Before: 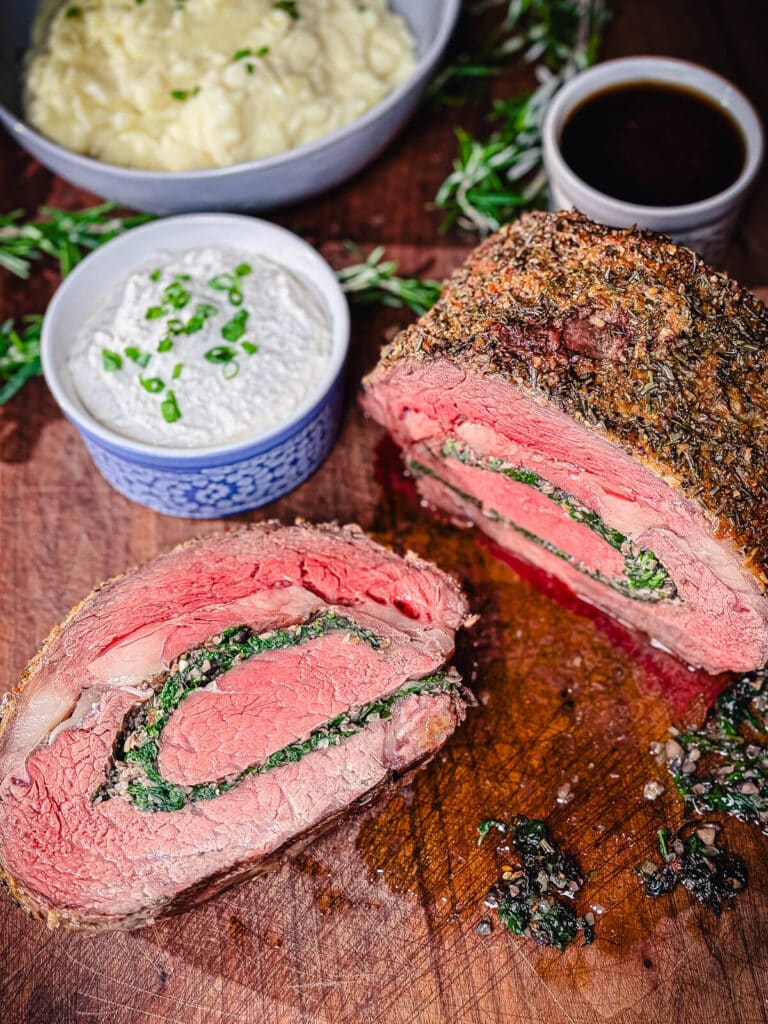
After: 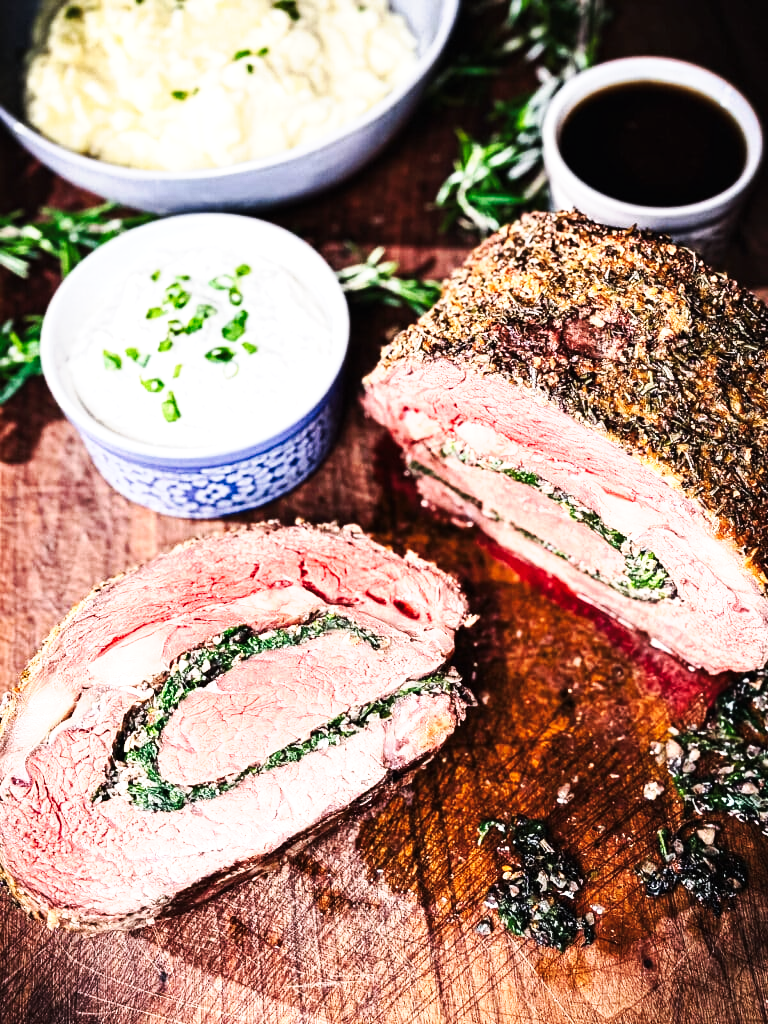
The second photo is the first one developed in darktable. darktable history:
tone equalizer: -8 EV -0.75 EV, -7 EV -0.7 EV, -6 EV -0.6 EV, -5 EV -0.4 EV, -3 EV 0.4 EV, -2 EV 0.6 EV, -1 EV 0.7 EV, +0 EV 0.75 EV, edges refinement/feathering 500, mask exposure compensation -1.57 EV, preserve details no
tone curve: curves: ch0 [(0, 0) (0.003, 0.003) (0.011, 0.009) (0.025, 0.022) (0.044, 0.037) (0.069, 0.051) (0.1, 0.079) (0.136, 0.114) (0.177, 0.152) (0.224, 0.212) (0.277, 0.281) (0.335, 0.358) (0.399, 0.459) (0.468, 0.573) (0.543, 0.684) (0.623, 0.779) (0.709, 0.866) (0.801, 0.949) (0.898, 0.98) (1, 1)], preserve colors none
color contrast: green-magenta contrast 0.84, blue-yellow contrast 0.86
shadows and highlights: shadows 37.27, highlights -28.18, soften with gaussian
